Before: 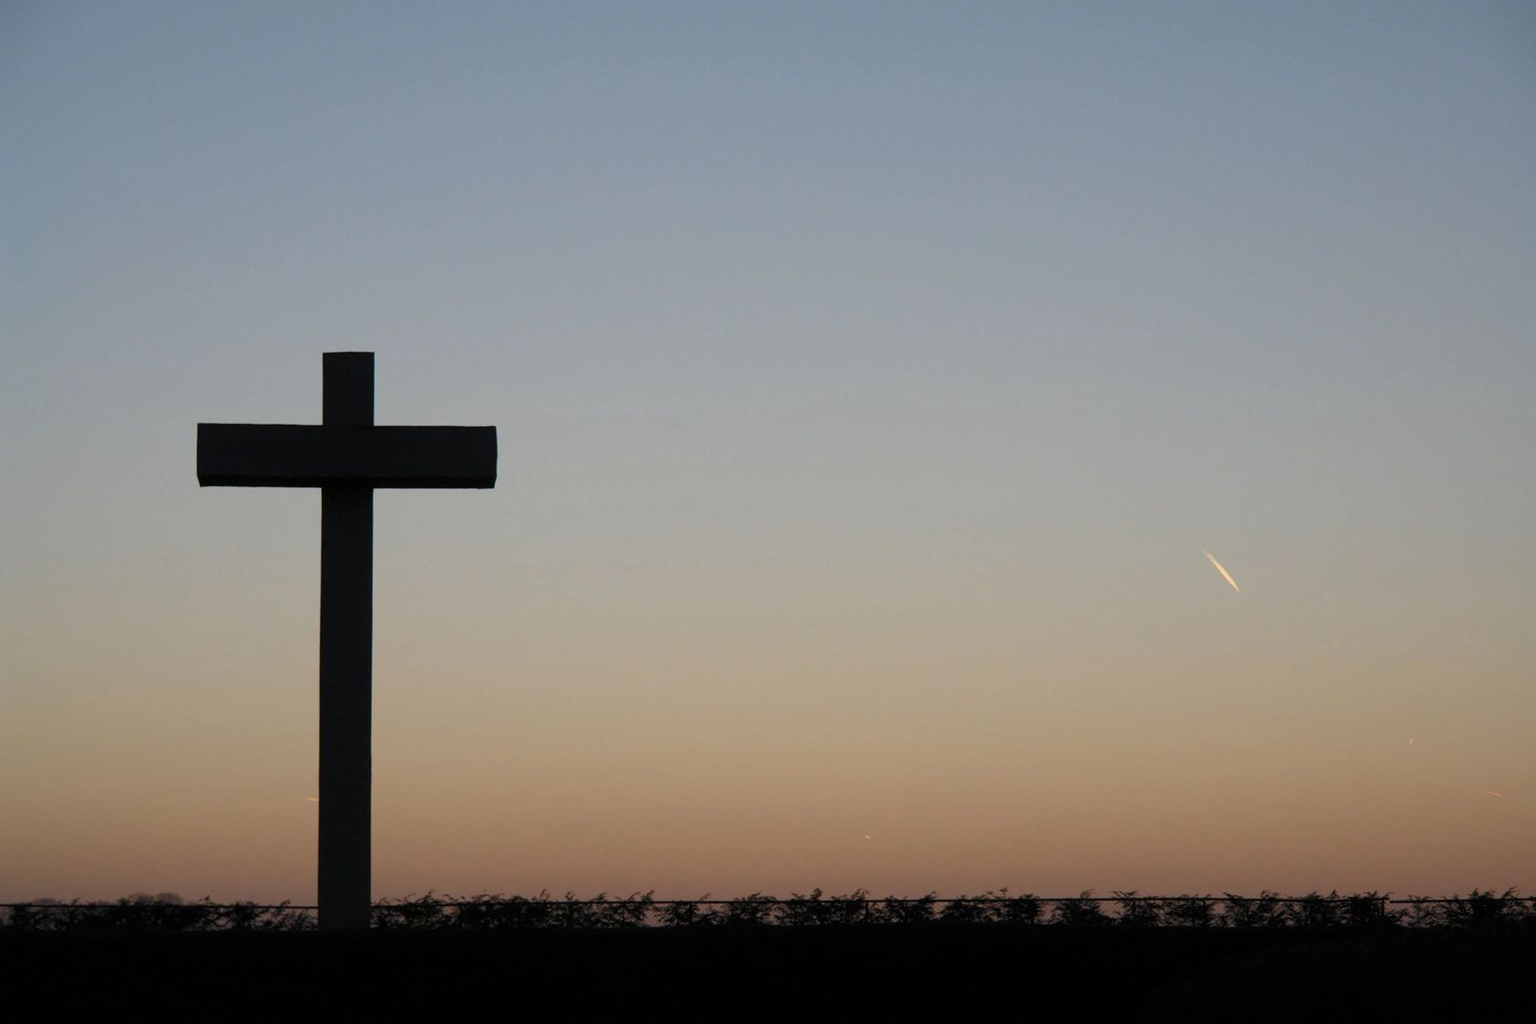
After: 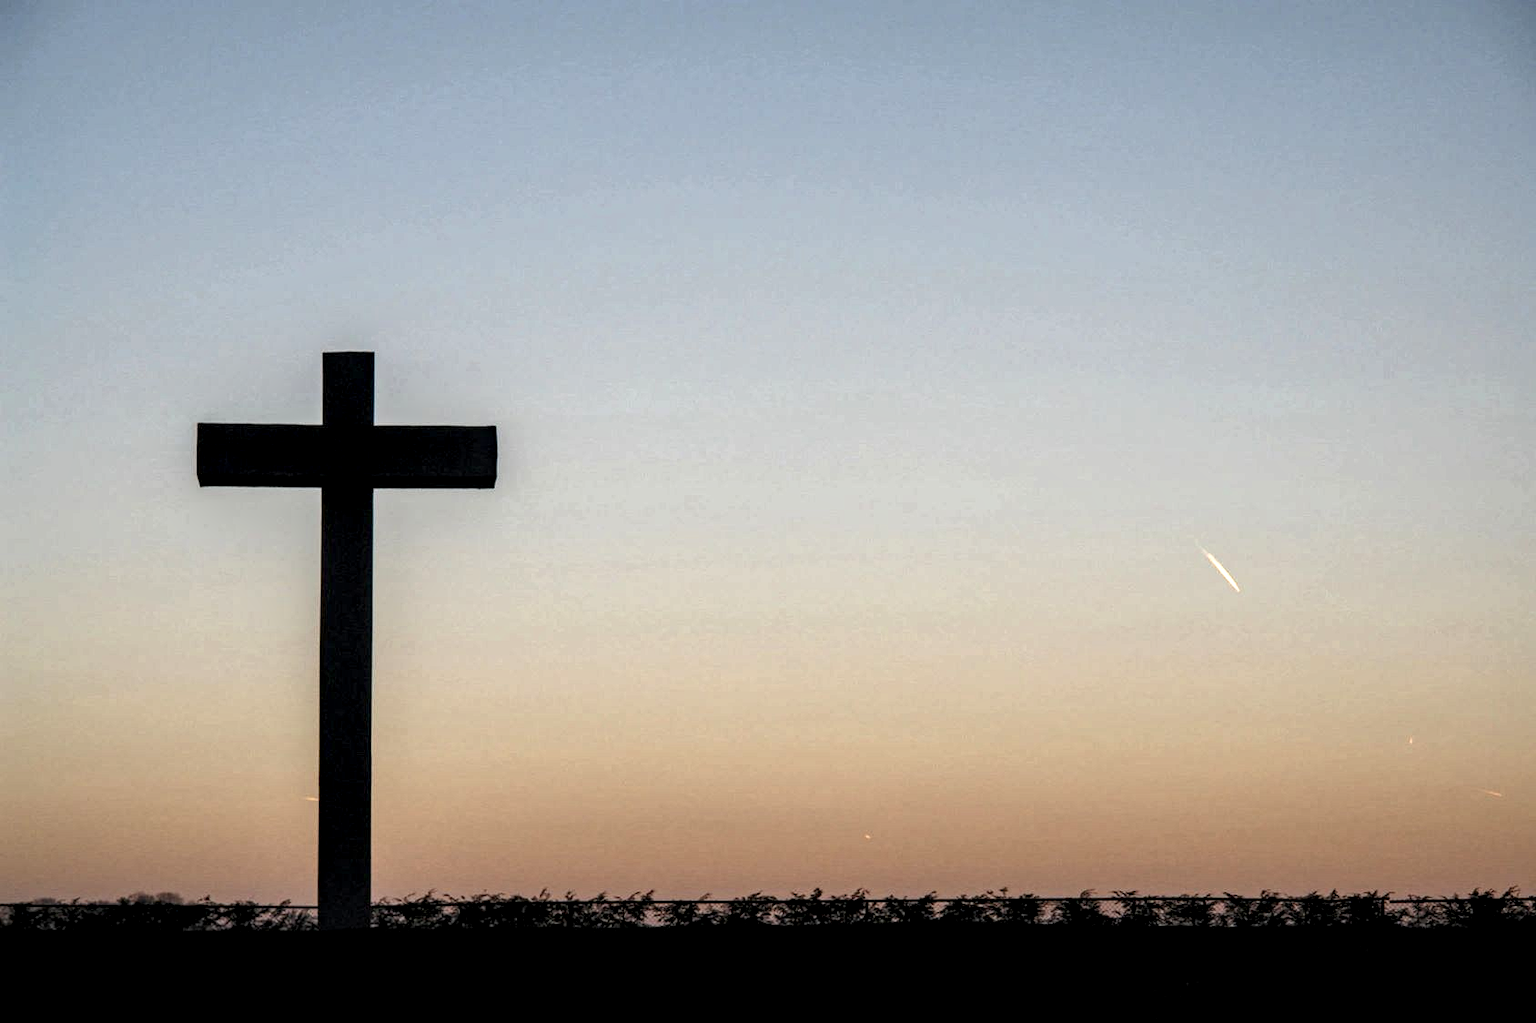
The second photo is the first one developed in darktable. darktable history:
contrast equalizer: y [[0.5, 0.5, 0.472, 0.5, 0.5, 0.5], [0.5 ×6], [0.5 ×6], [0 ×6], [0 ×6]]
exposure: black level correction -0.002, exposure 0.54 EV, compensate highlight preservation false
local contrast: detail 205%
